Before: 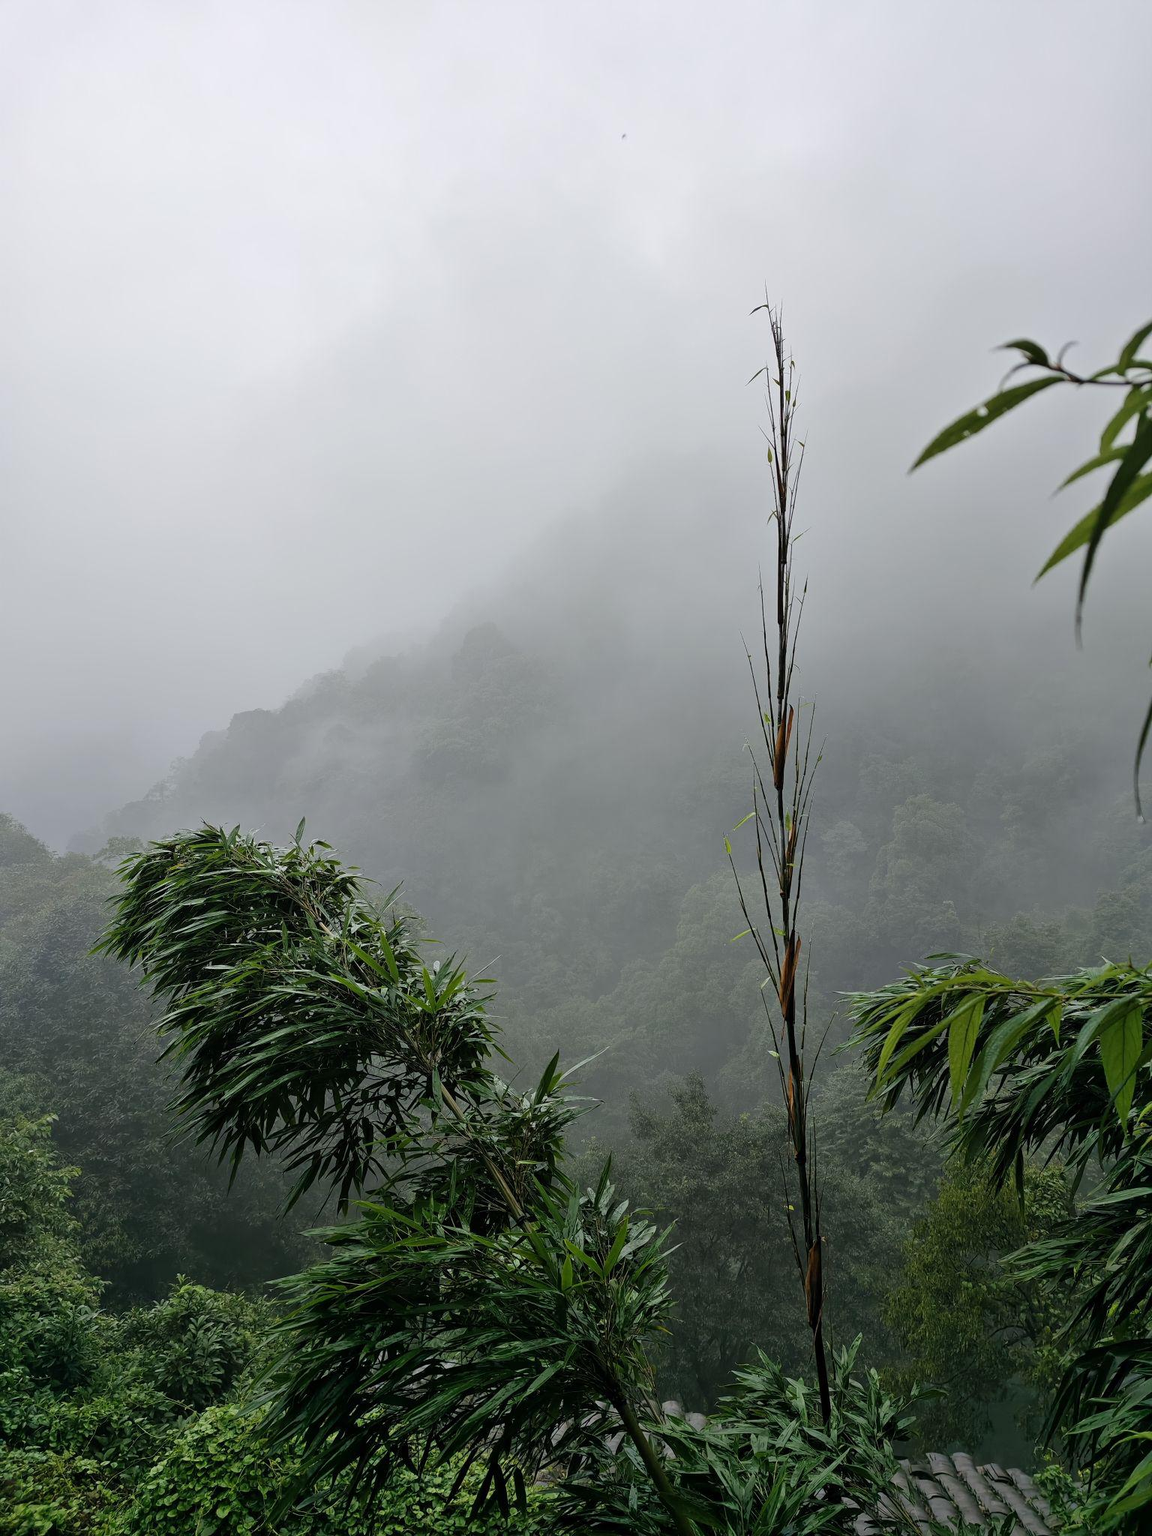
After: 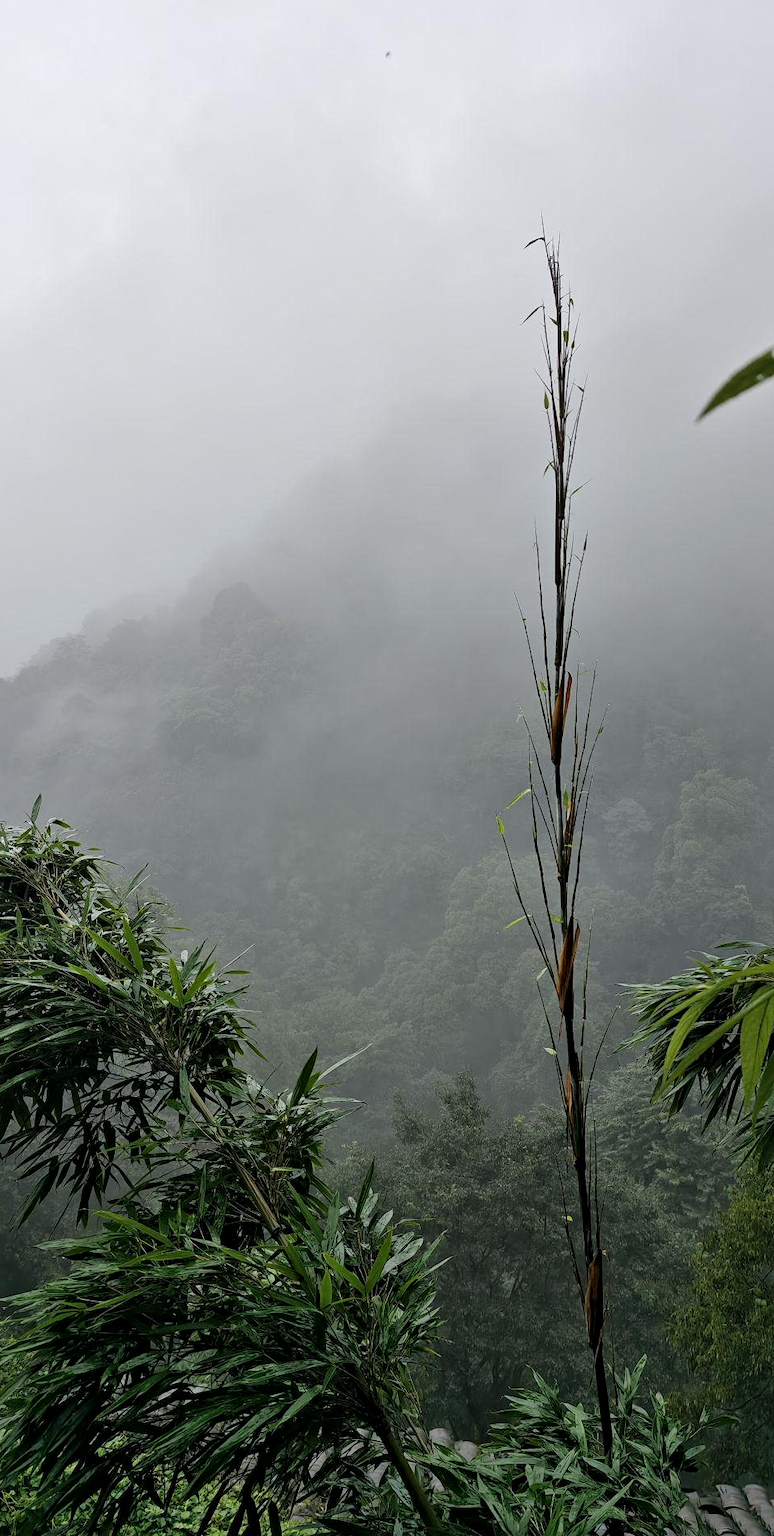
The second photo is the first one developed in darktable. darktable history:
local contrast: mode bilateral grid, contrast 29, coarseness 24, midtone range 0.2
crop and rotate: left 23.202%, top 5.642%, right 14.907%, bottom 2.275%
